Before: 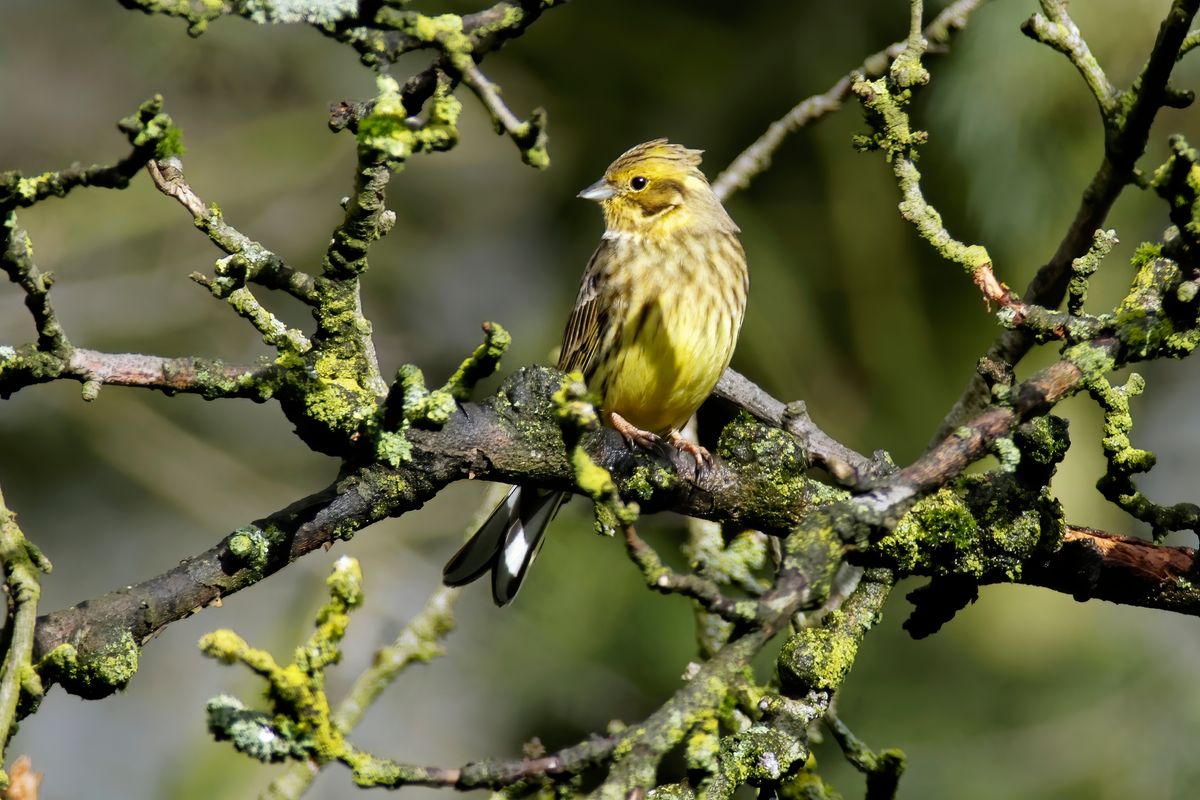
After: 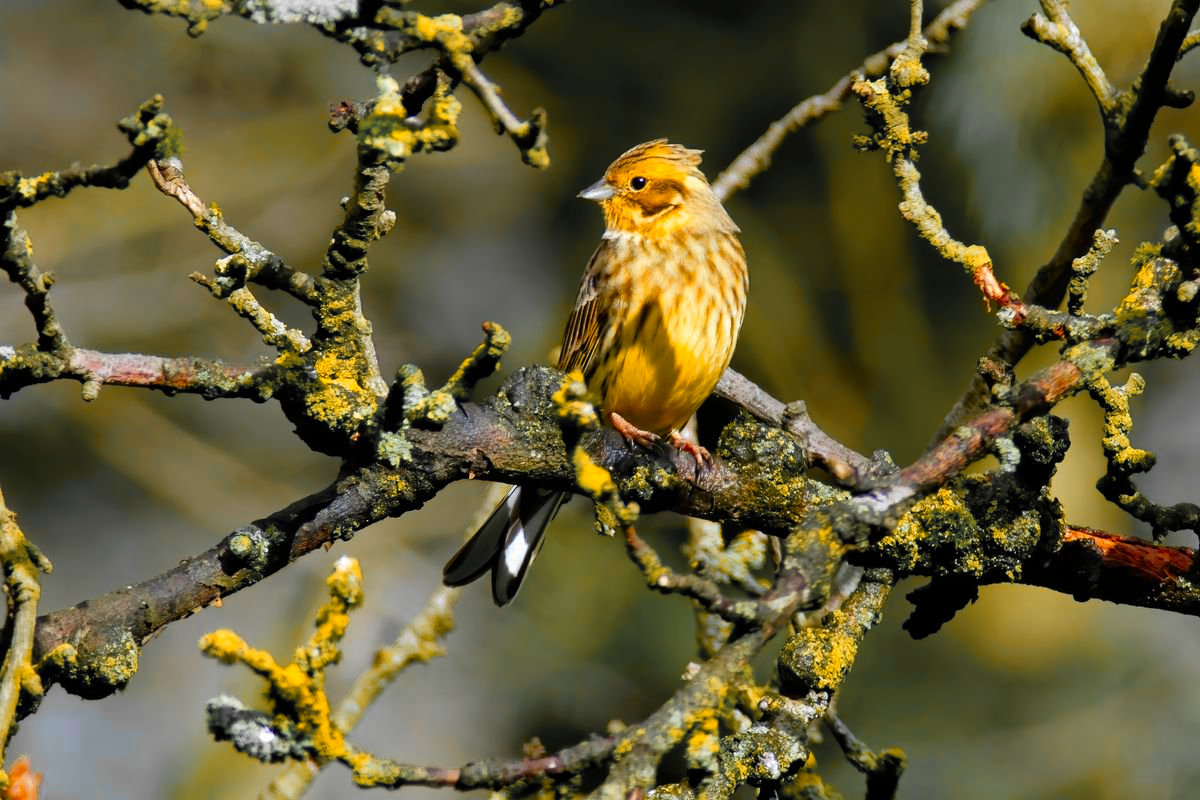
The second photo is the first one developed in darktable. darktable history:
color balance rgb: linear chroma grading › global chroma 15%, perceptual saturation grading › global saturation 30%
white balance: emerald 1
color zones: curves: ch0 [(0, 0.363) (0.128, 0.373) (0.25, 0.5) (0.402, 0.407) (0.521, 0.525) (0.63, 0.559) (0.729, 0.662) (0.867, 0.471)]; ch1 [(0, 0.515) (0.136, 0.618) (0.25, 0.5) (0.378, 0) (0.516, 0) (0.622, 0.593) (0.737, 0.819) (0.87, 0.593)]; ch2 [(0, 0.529) (0.128, 0.471) (0.282, 0.451) (0.386, 0.662) (0.516, 0.525) (0.633, 0.554) (0.75, 0.62) (0.875, 0.441)]
